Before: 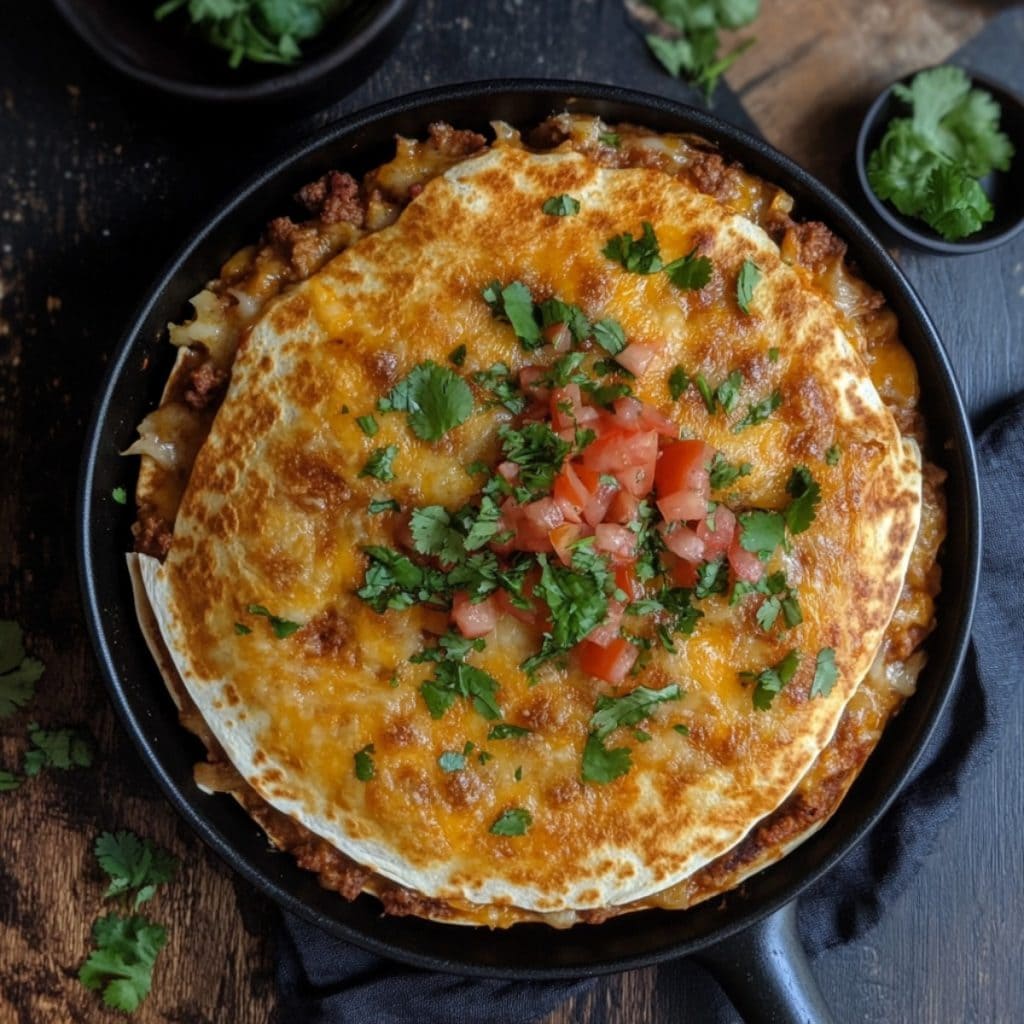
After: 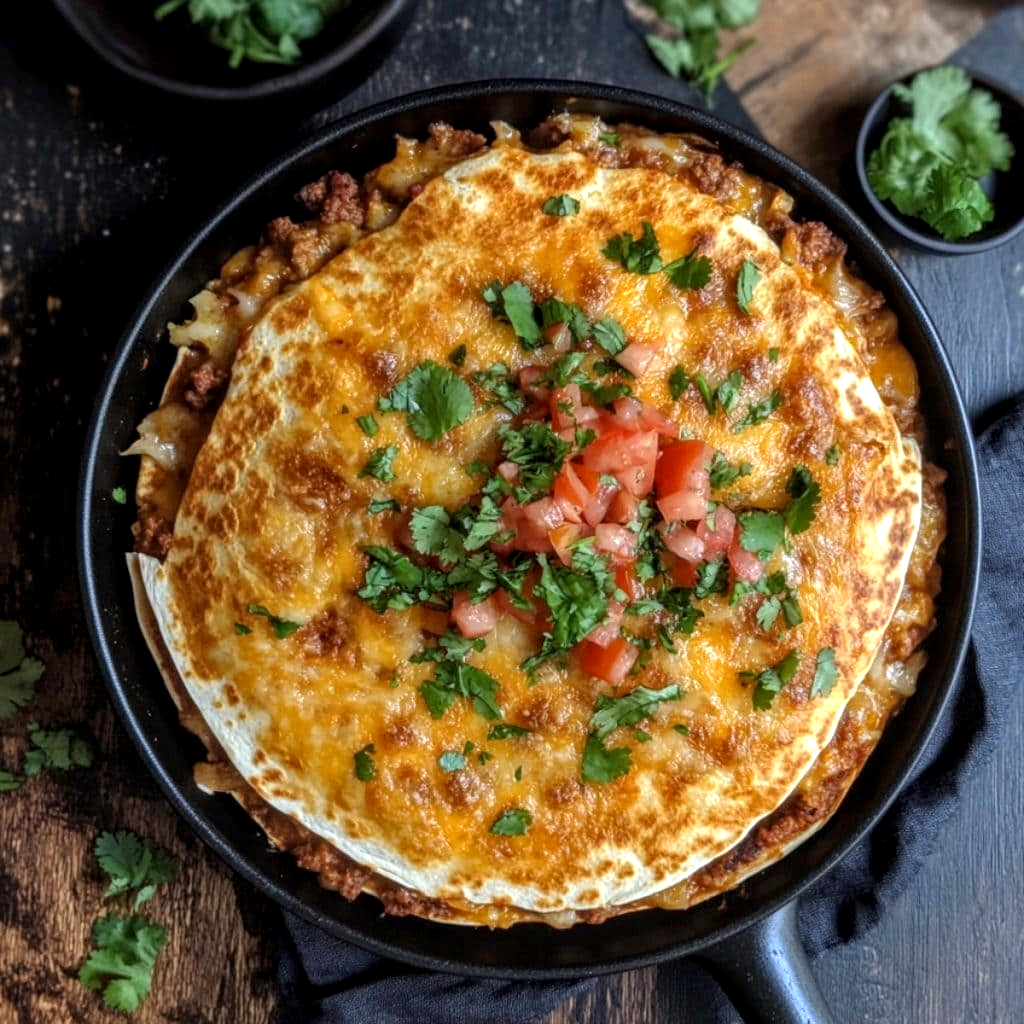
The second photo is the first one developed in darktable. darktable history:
local contrast: on, module defaults
exposure: black level correction 0.001, exposure 0.5 EV, compensate exposure bias true, compensate highlight preservation false
